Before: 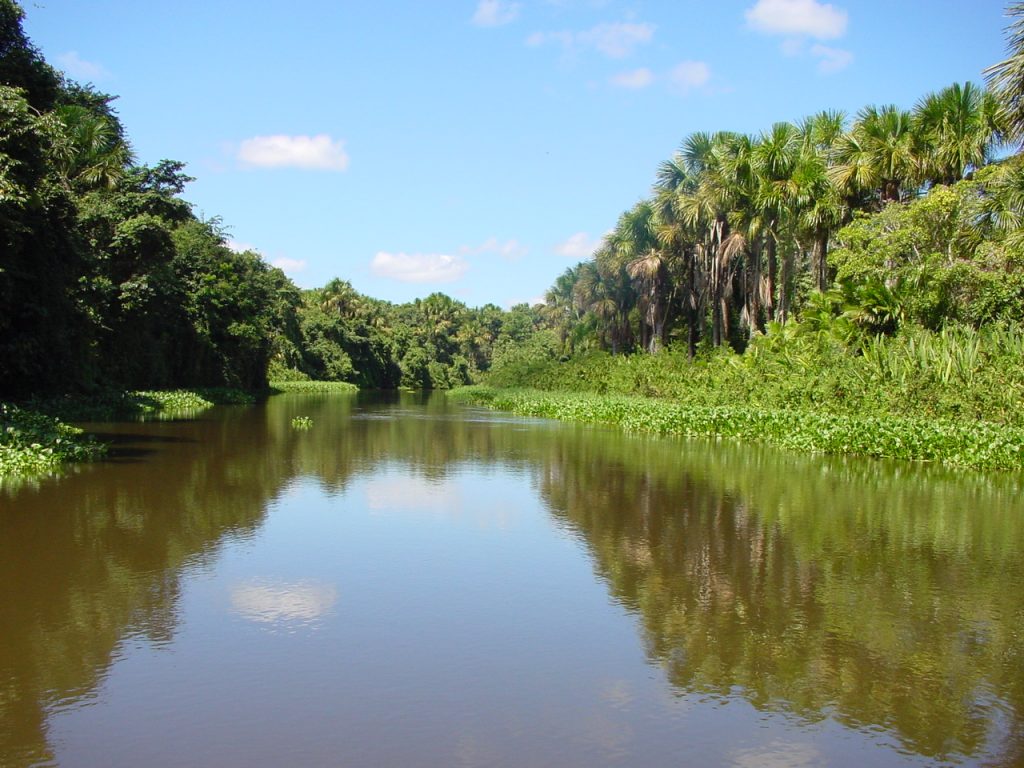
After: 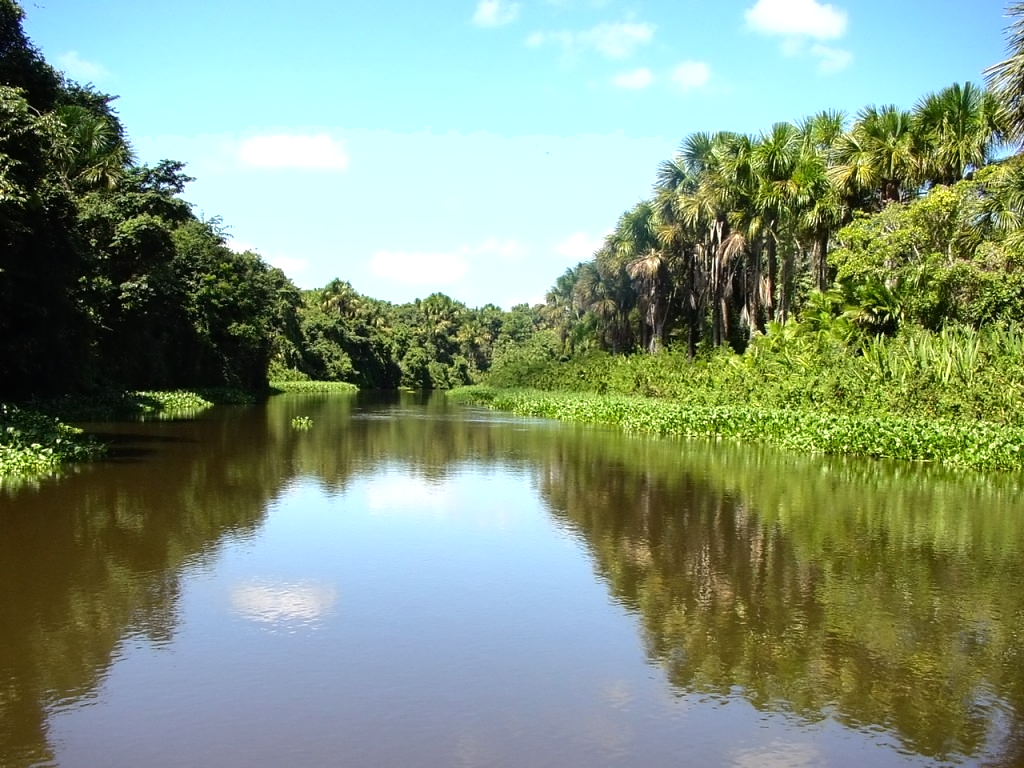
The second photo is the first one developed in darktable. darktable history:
tone equalizer: -8 EV -0.769 EV, -7 EV -0.701 EV, -6 EV -0.59 EV, -5 EV -0.408 EV, -3 EV 0.385 EV, -2 EV 0.6 EV, -1 EV 0.685 EV, +0 EV 0.729 EV, edges refinement/feathering 500, mask exposure compensation -1.57 EV, preserve details no
contrast equalizer: octaves 7, y [[0.5 ×4, 0.525, 0.667], [0.5 ×6], [0.5 ×6], [0 ×4, 0.042, 0], [0, 0, 0.004, 0.1, 0.191, 0.131]]
shadows and highlights: shadows -20.39, white point adjustment -2.07, highlights -34.75
